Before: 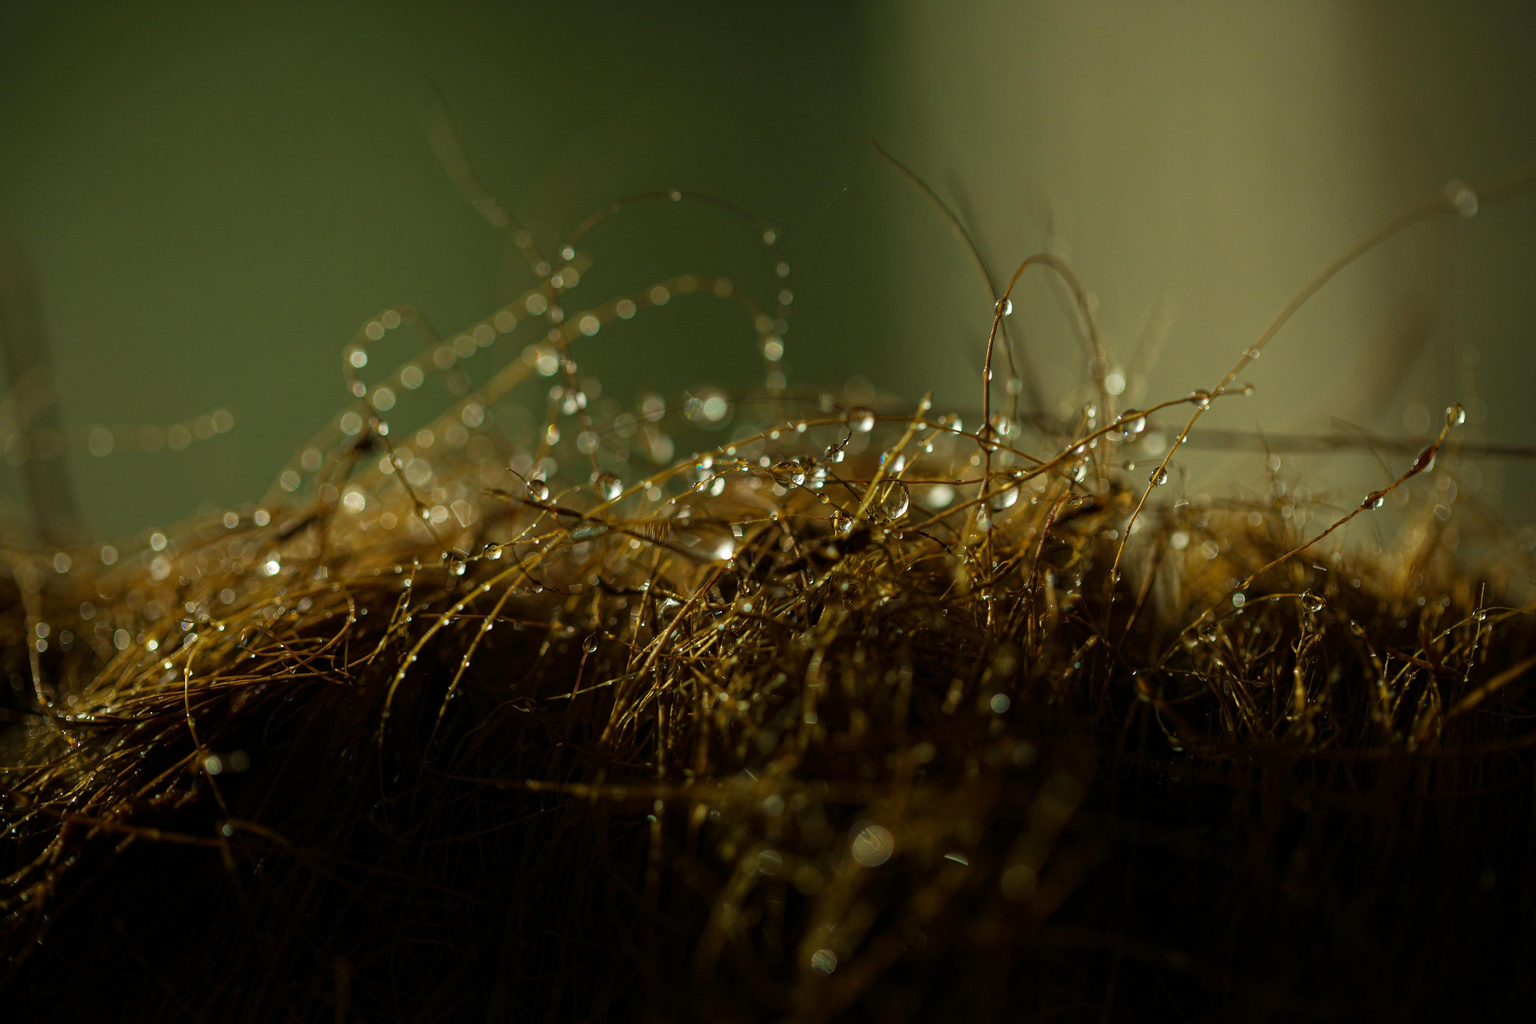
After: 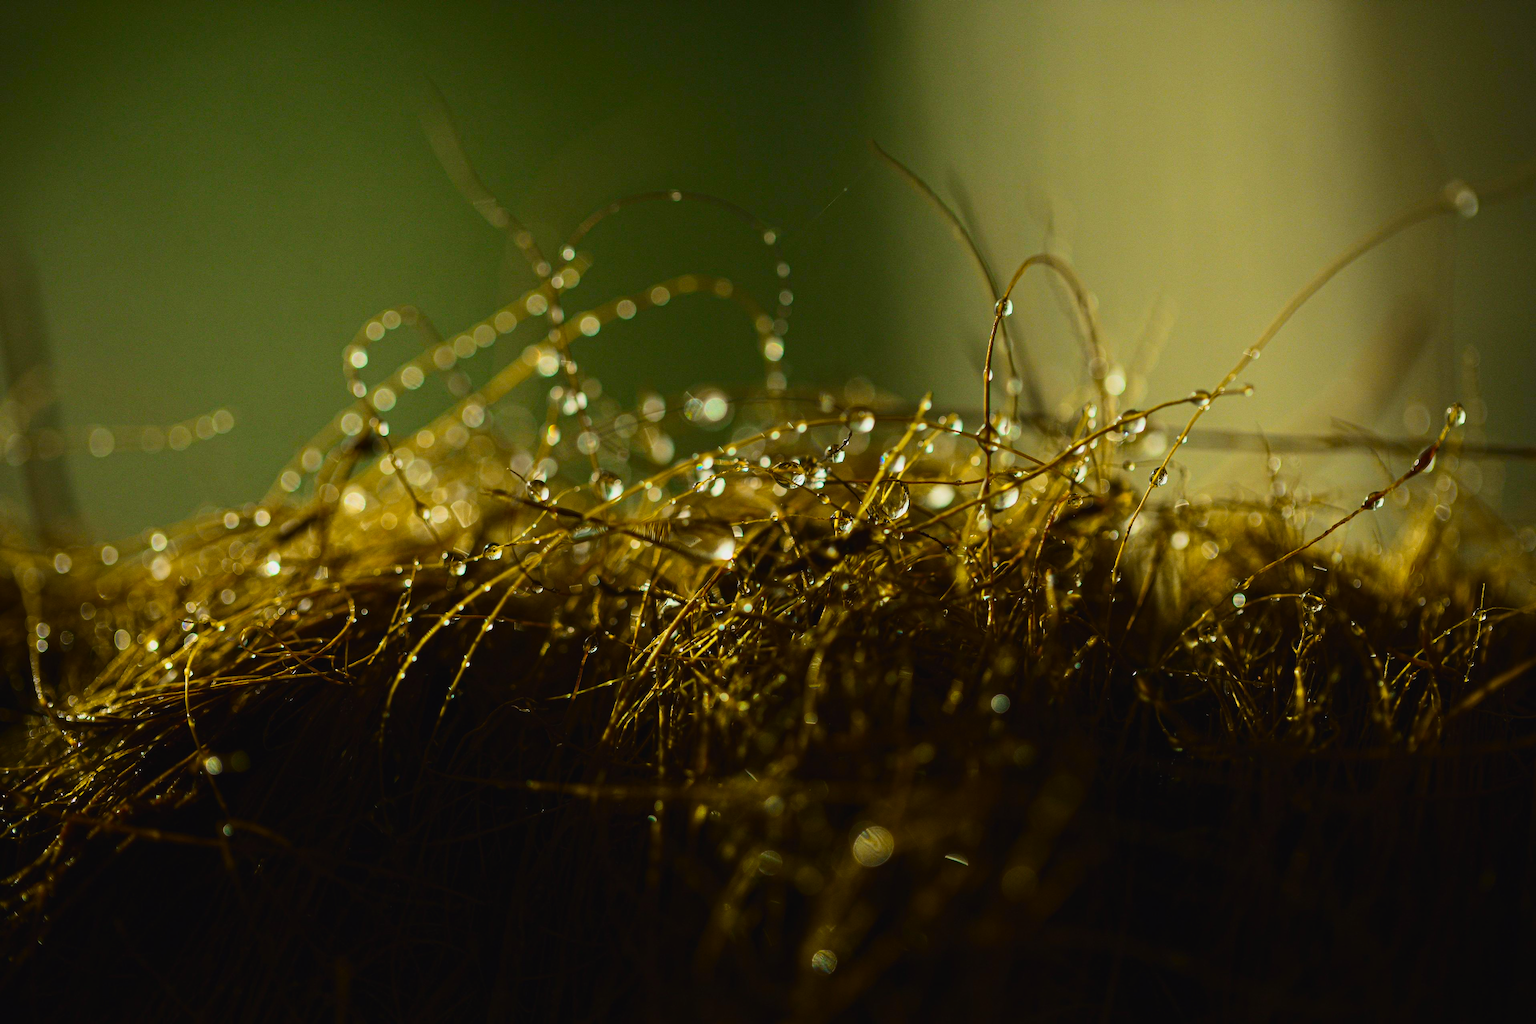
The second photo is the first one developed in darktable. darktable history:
tone curve: curves: ch0 [(0, 0.021) (0.104, 0.093) (0.236, 0.234) (0.456, 0.566) (0.647, 0.78) (0.864, 0.9) (1, 0.932)]; ch1 [(0, 0) (0.353, 0.344) (0.43, 0.401) (0.479, 0.476) (0.502, 0.504) (0.544, 0.534) (0.566, 0.566) (0.612, 0.621) (0.657, 0.679) (1, 1)]; ch2 [(0, 0) (0.34, 0.314) (0.434, 0.43) (0.5, 0.498) (0.528, 0.536) (0.56, 0.576) (0.595, 0.638) (0.644, 0.729) (1, 1)], color space Lab, independent channels, preserve colors none
bloom: size 3%, threshold 100%, strength 0%
